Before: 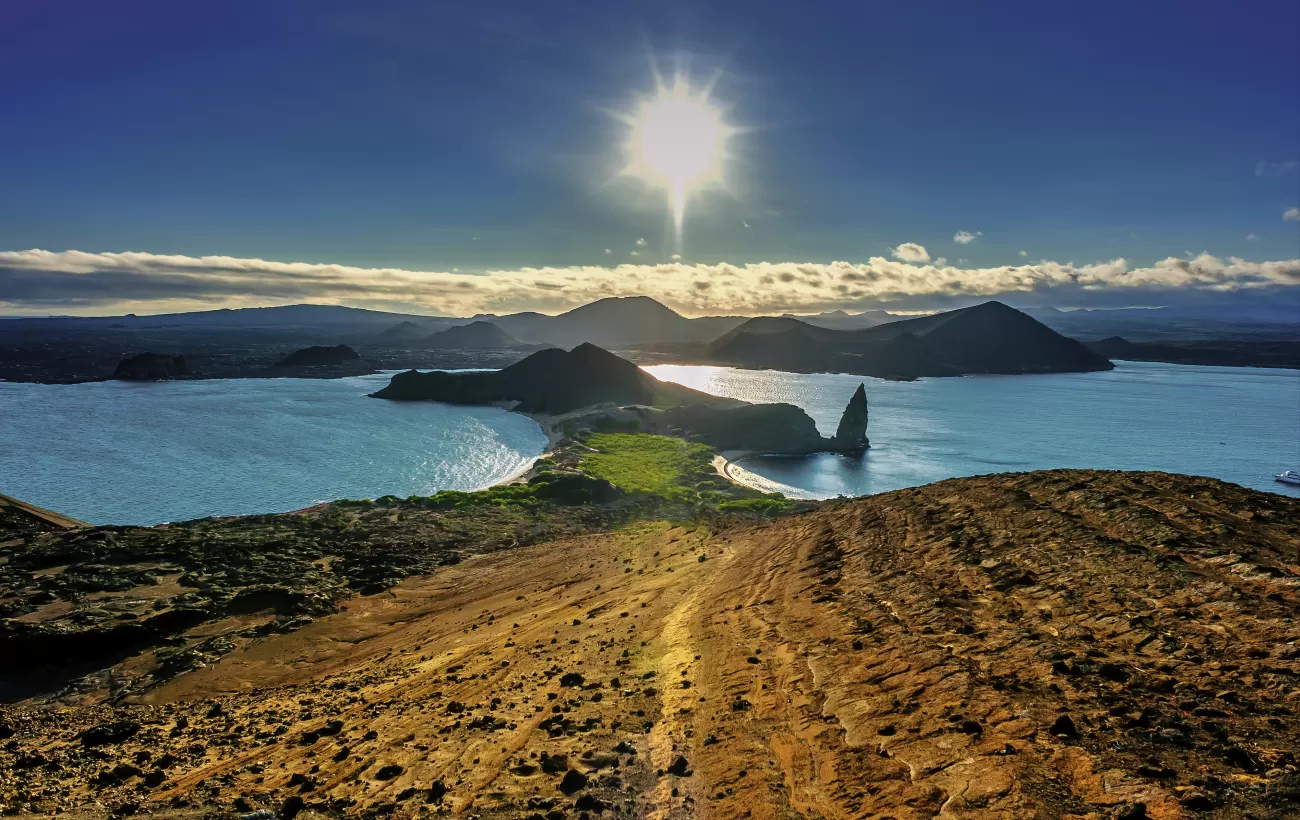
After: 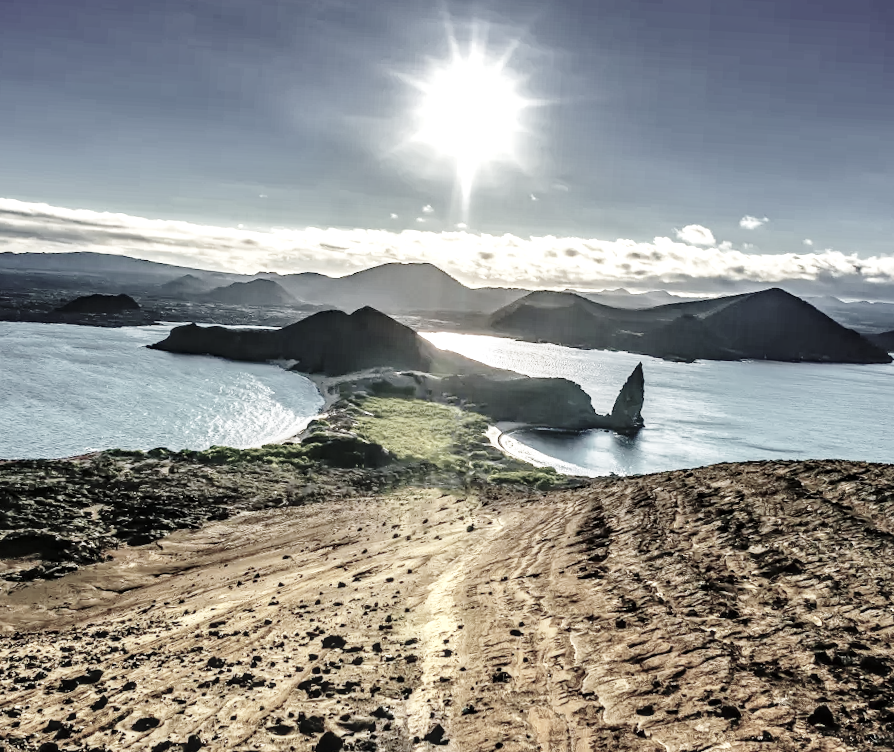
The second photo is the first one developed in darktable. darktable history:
crop and rotate: angle -3.27°, left 14.277%, top 0.028%, right 10.766%, bottom 0.028%
base curve: curves: ch0 [(0, 0) (0.028, 0.03) (0.105, 0.232) (0.387, 0.748) (0.754, 0.968) (1, 1)], fusion 1, exposure shift 0.576, preserve colors none
haze removal: compatibility mode true, adaptive false
local contrast: on, module defaults
color correction: saturation 0.3
